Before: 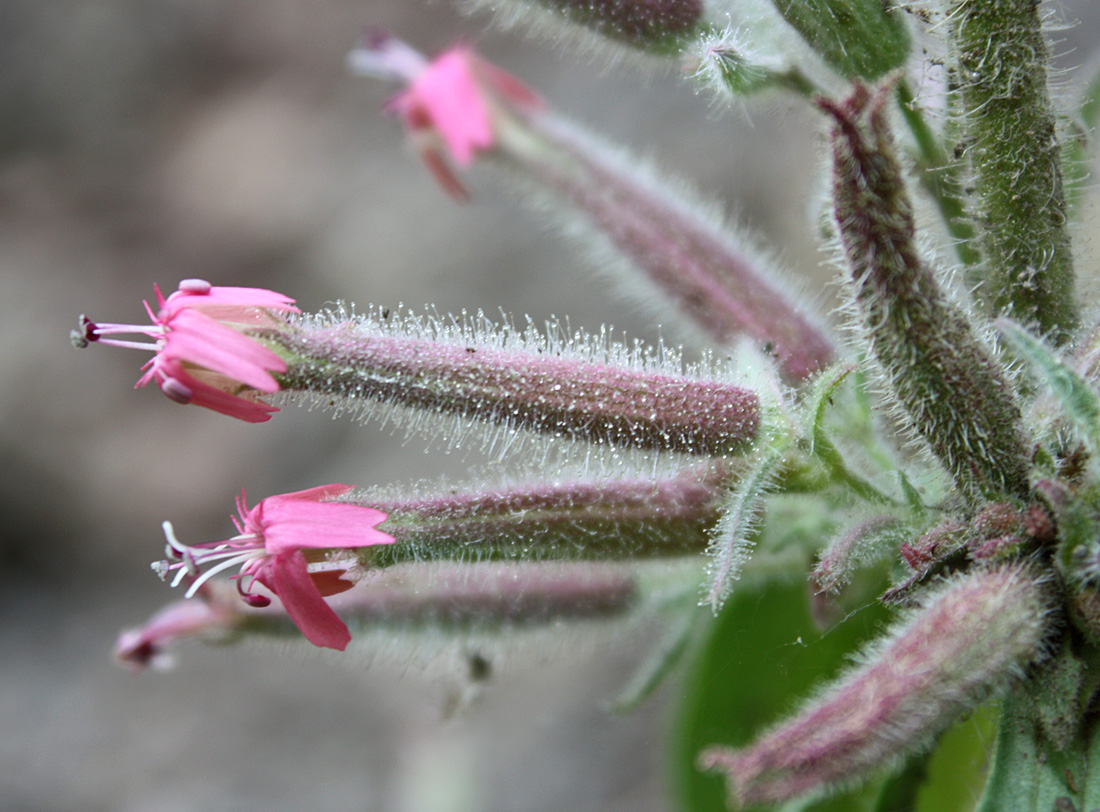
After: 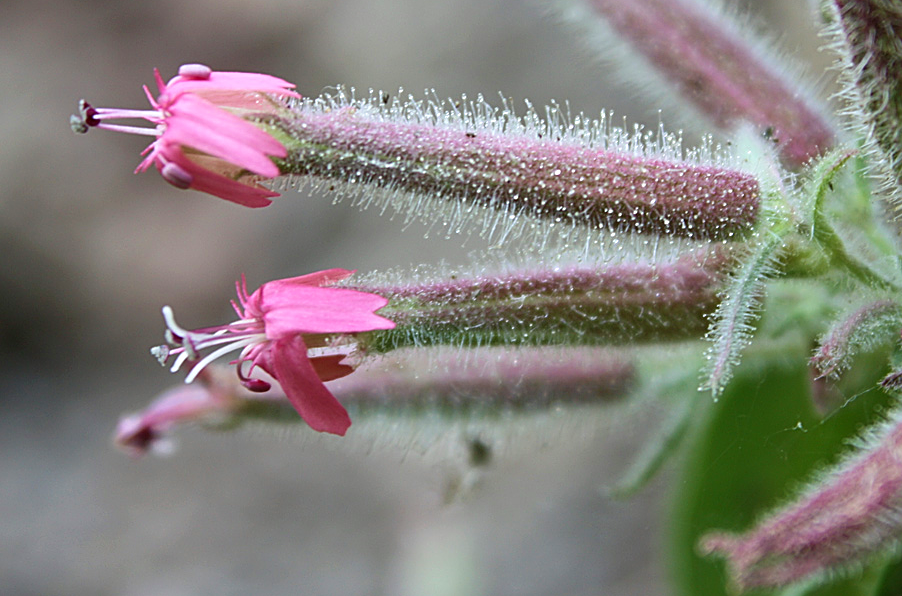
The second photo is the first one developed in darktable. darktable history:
crop: top 26.531%, right 17.959%
sharpen: on, module defaults
velvia: on, module defaults
